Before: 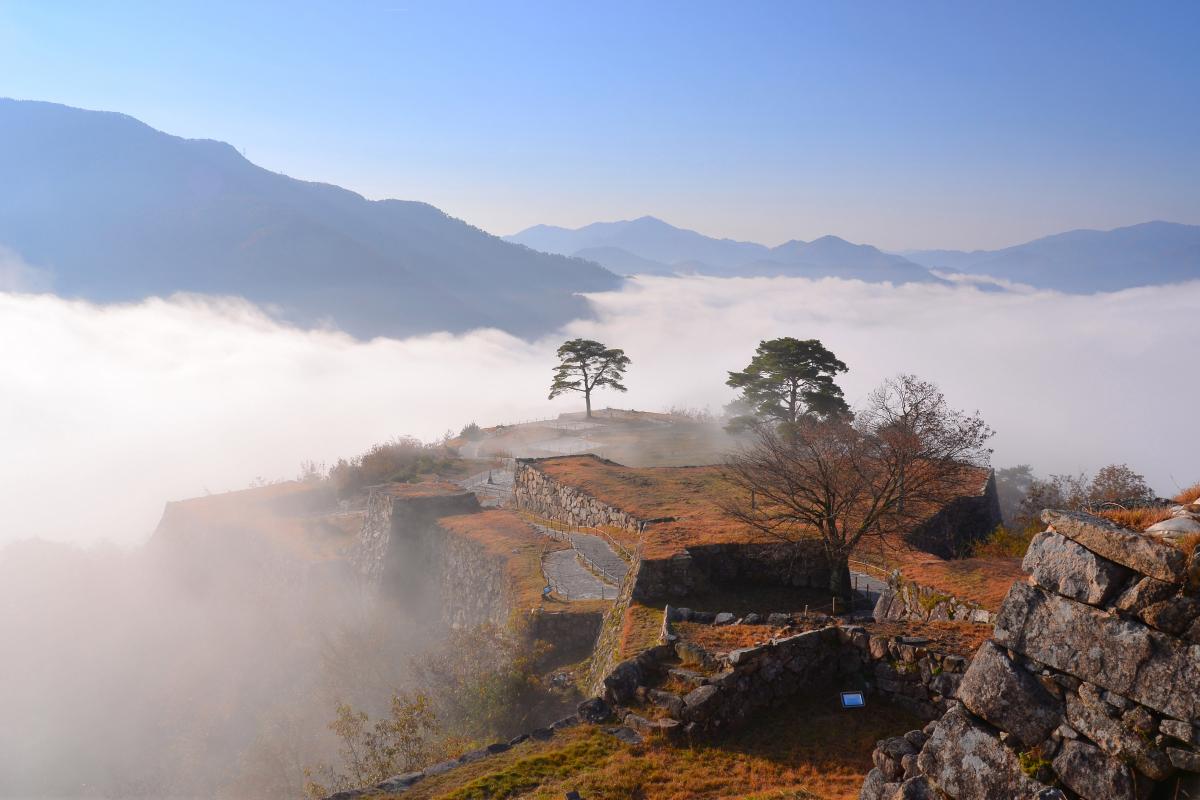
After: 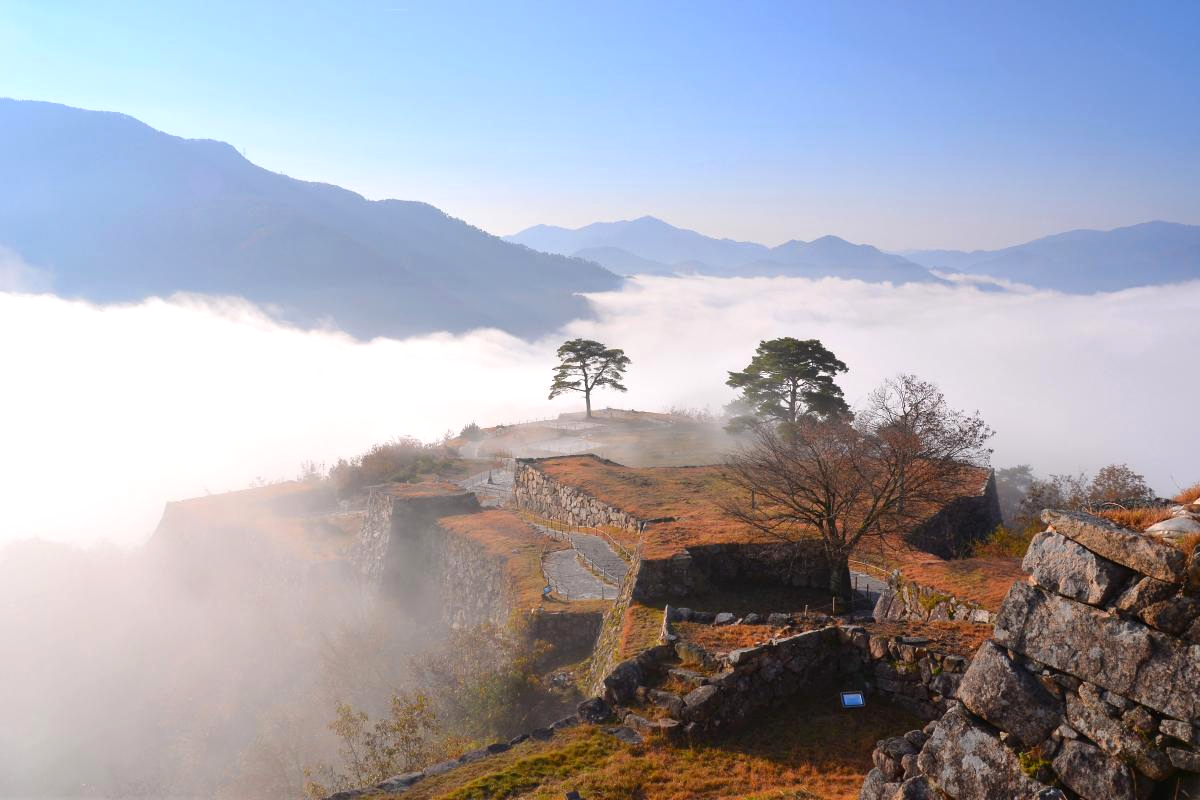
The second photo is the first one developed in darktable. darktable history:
exposure: exposure 0.296 EV, compensate exposure bias true, compensate highlight preservation false
